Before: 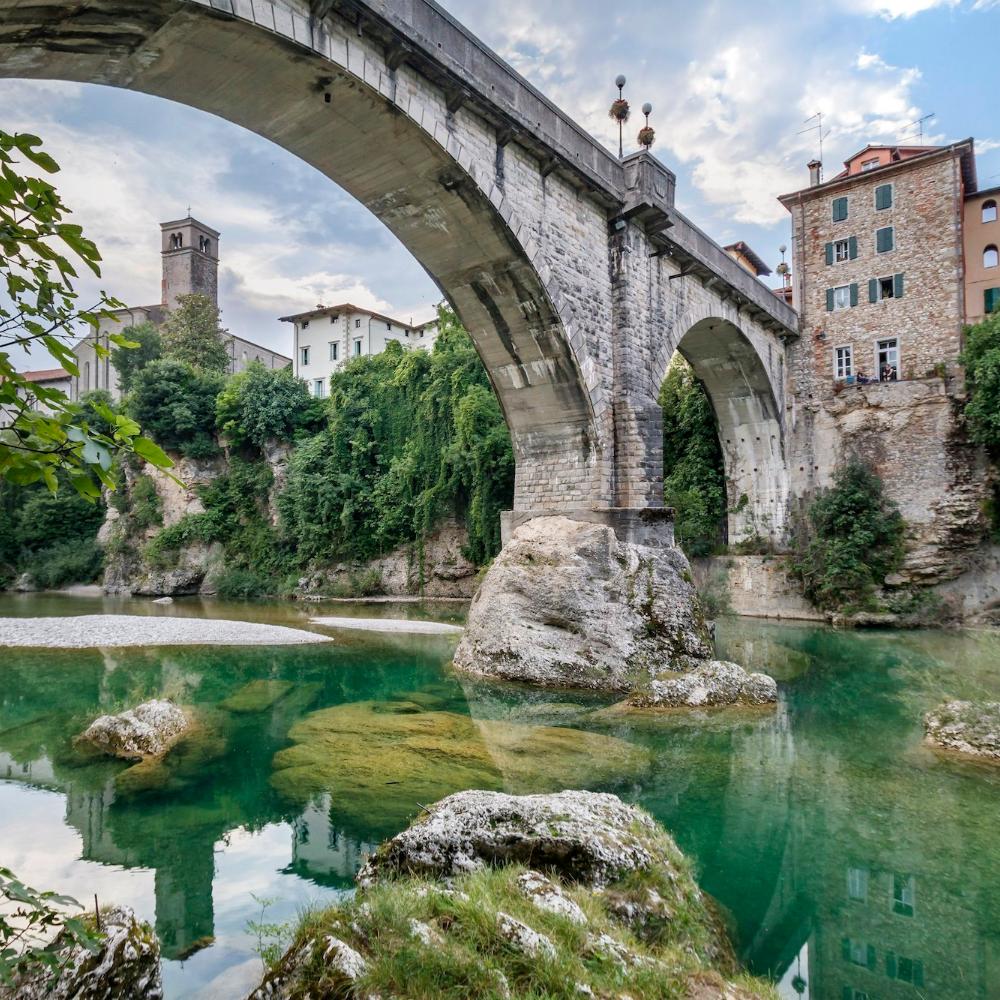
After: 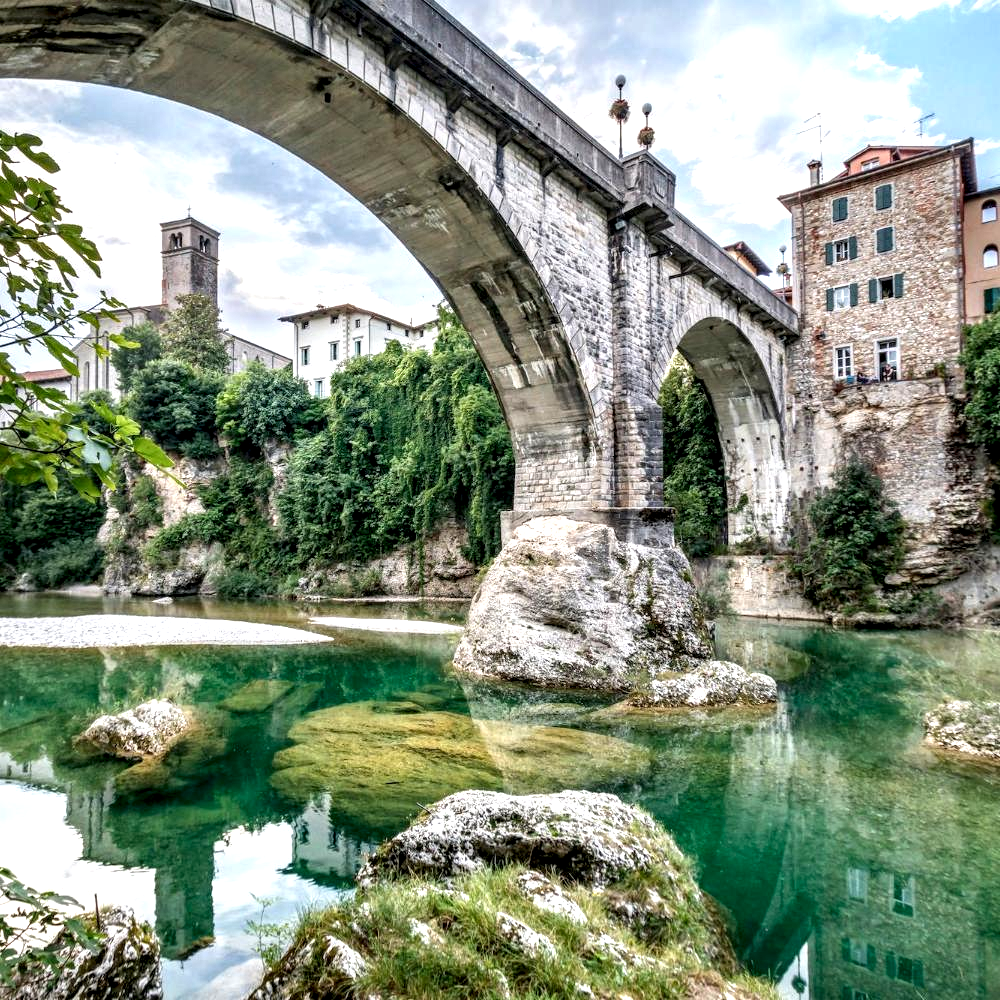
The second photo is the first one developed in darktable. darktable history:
local contrast: highlights 60%, shadows 61%, detail 160%
exposure: black level correction 0.001, exposure 0.499 EV, compensate exposure bias true, compensate highlight preservation false
